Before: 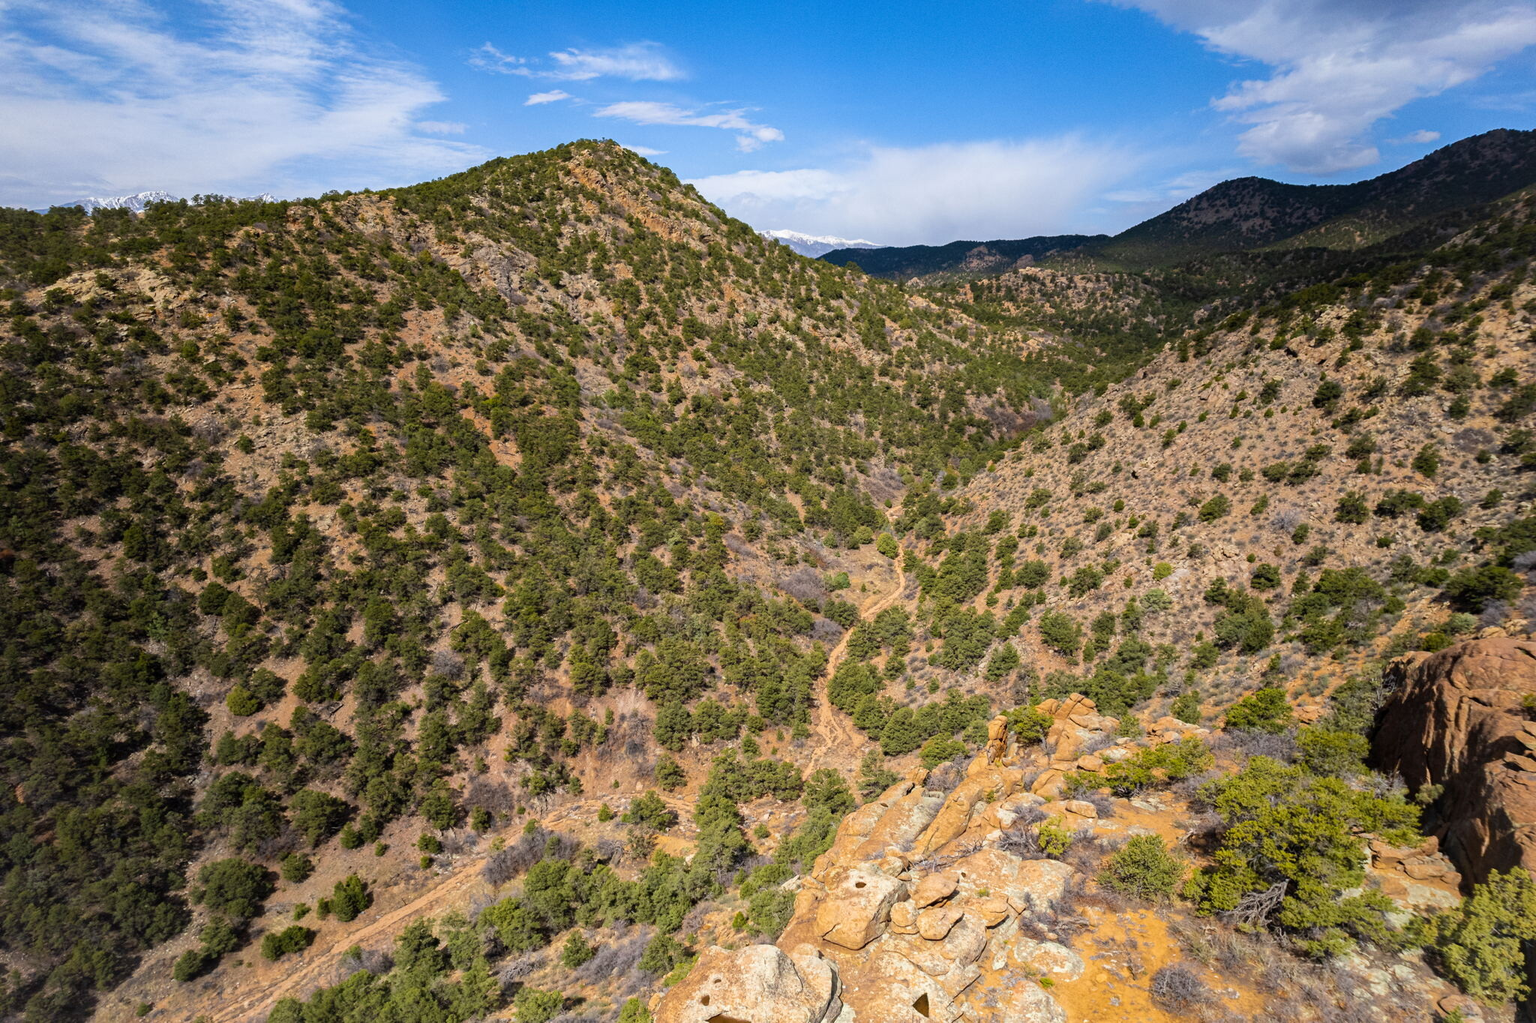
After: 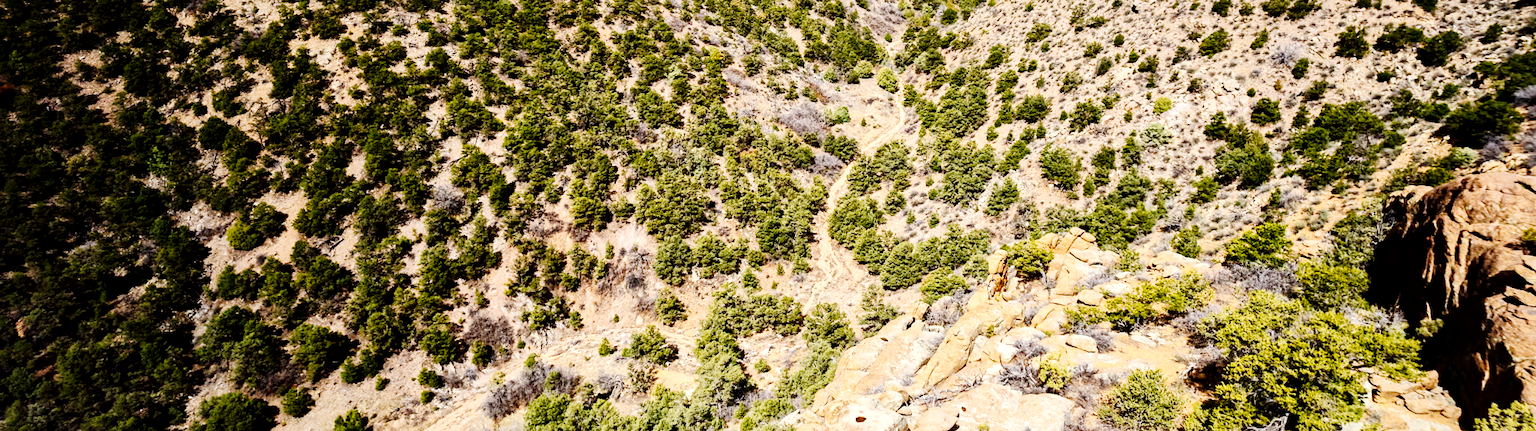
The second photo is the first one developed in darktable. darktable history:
crop: top 45.532%, bottom 12.295%
contrast brightness saturation: contrast 0.285
local contrast: mode bilateral grid, contrast 20, coarseness 50, detail 147%, midtone range 0.2
tone curve: curves: ch0 [(0, 0) (0.004, 0) (0.133, 0.071) (0.341, 0.453) (0.839, 0.922) (1, 1)], preserve colors none
